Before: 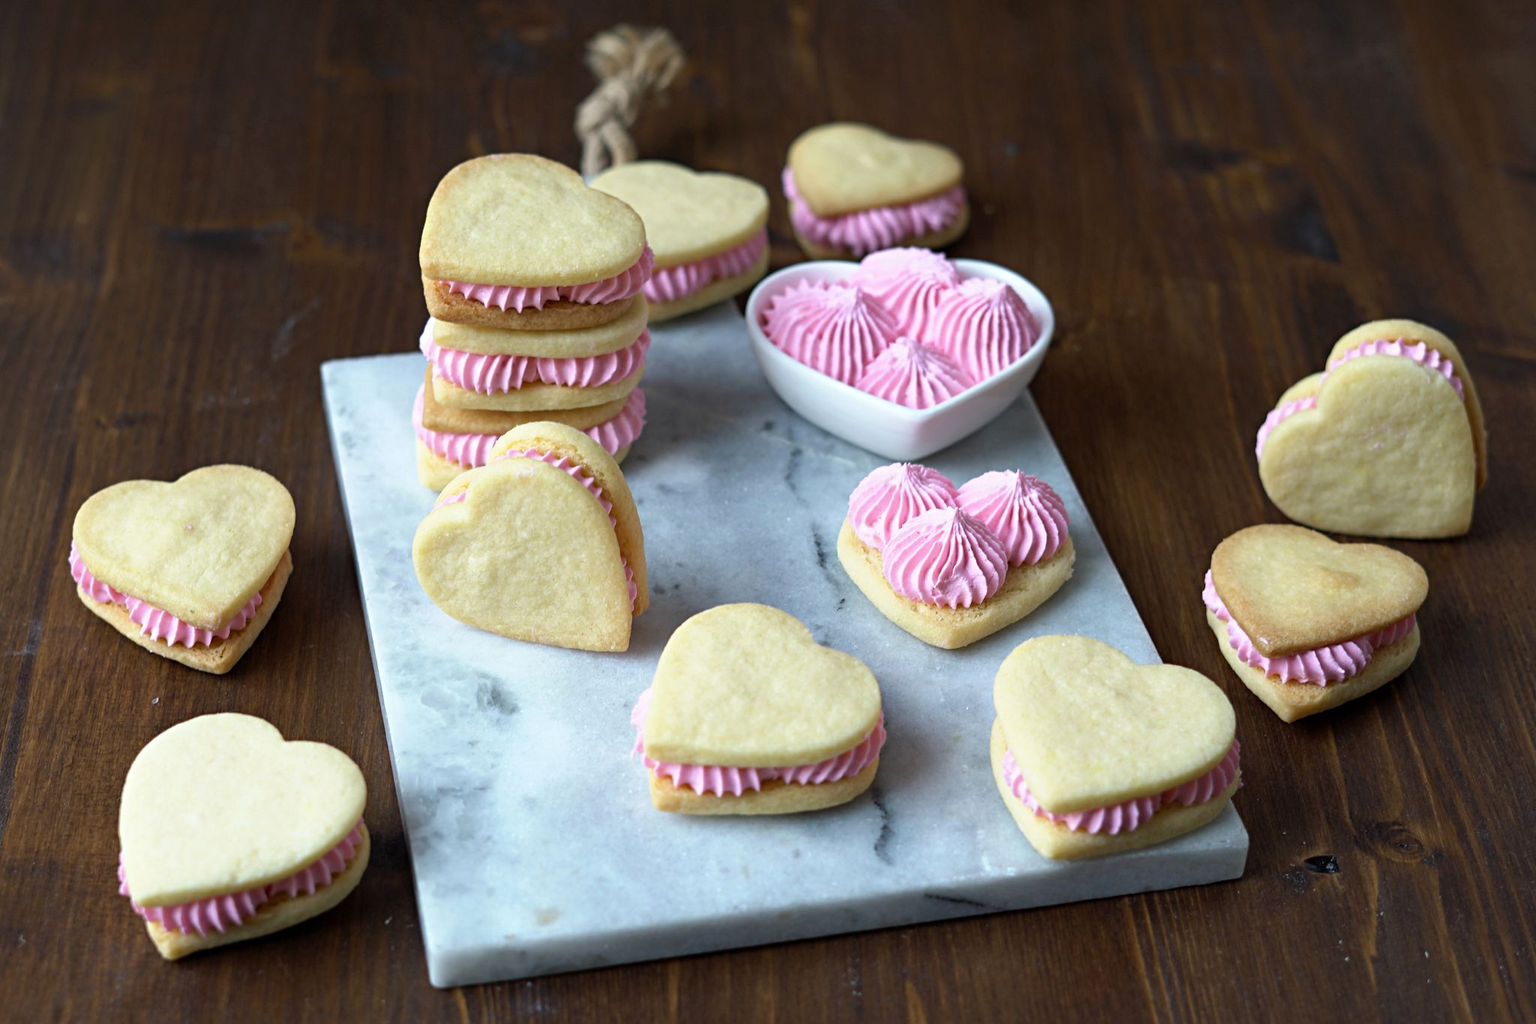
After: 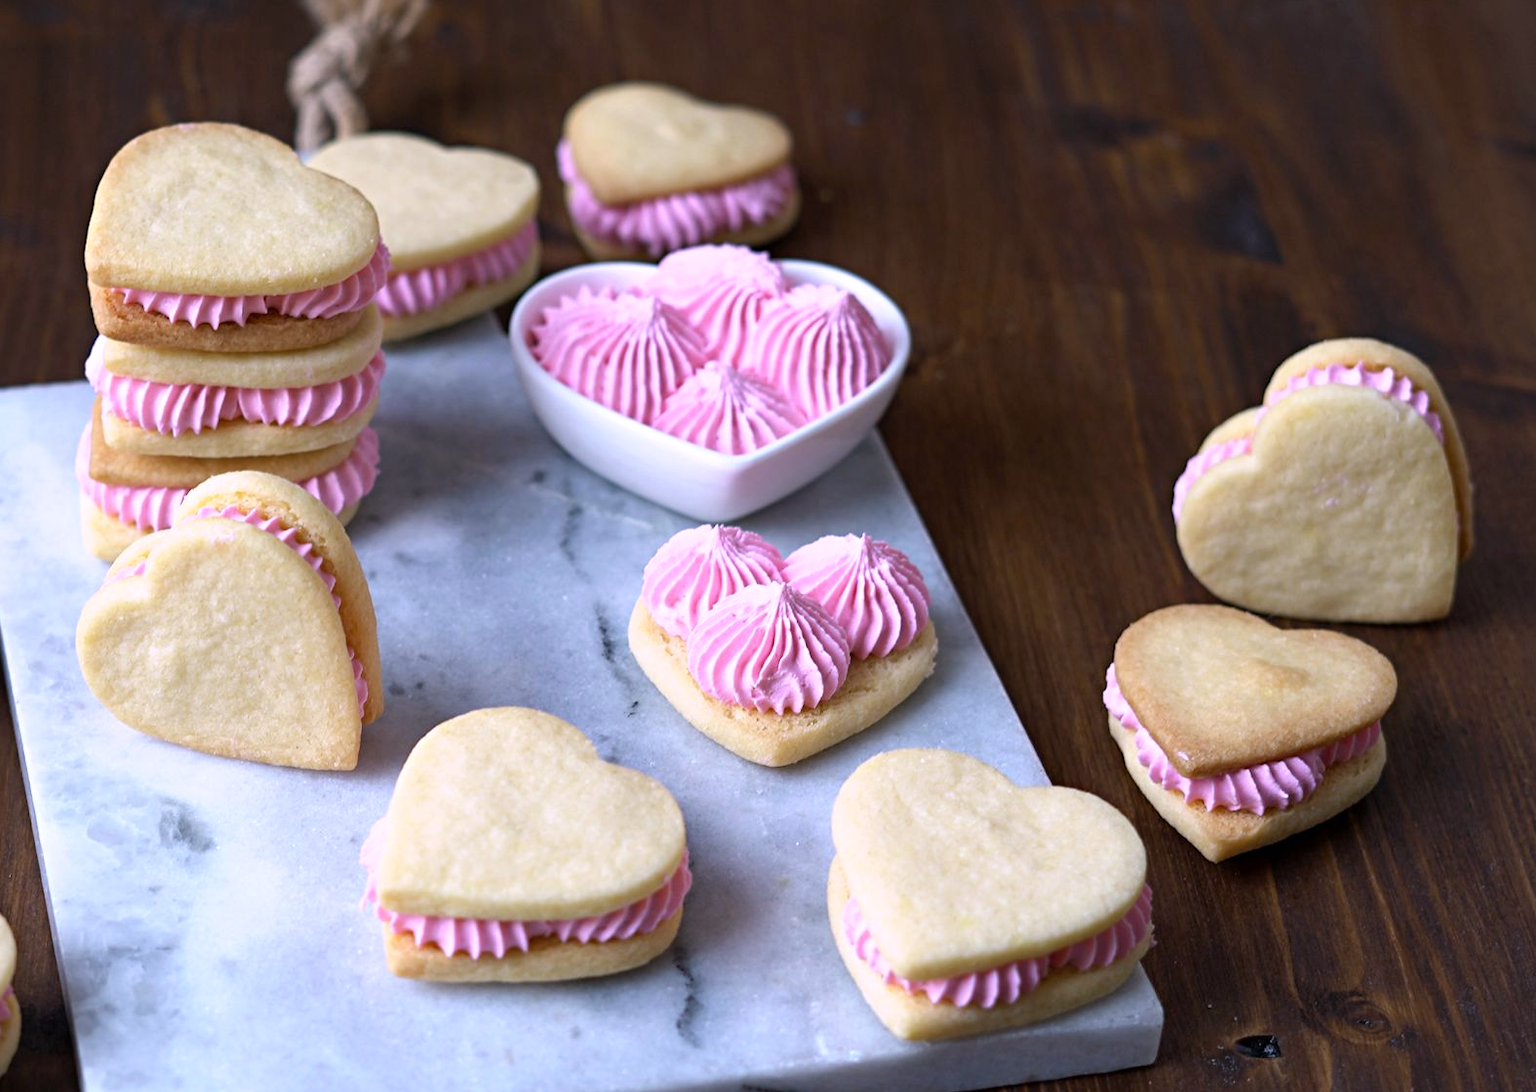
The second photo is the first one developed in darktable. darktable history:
white balance: red 1.066, blue 1.119
crop: left 23.095%, top 5.827%, bottom 11.854%
